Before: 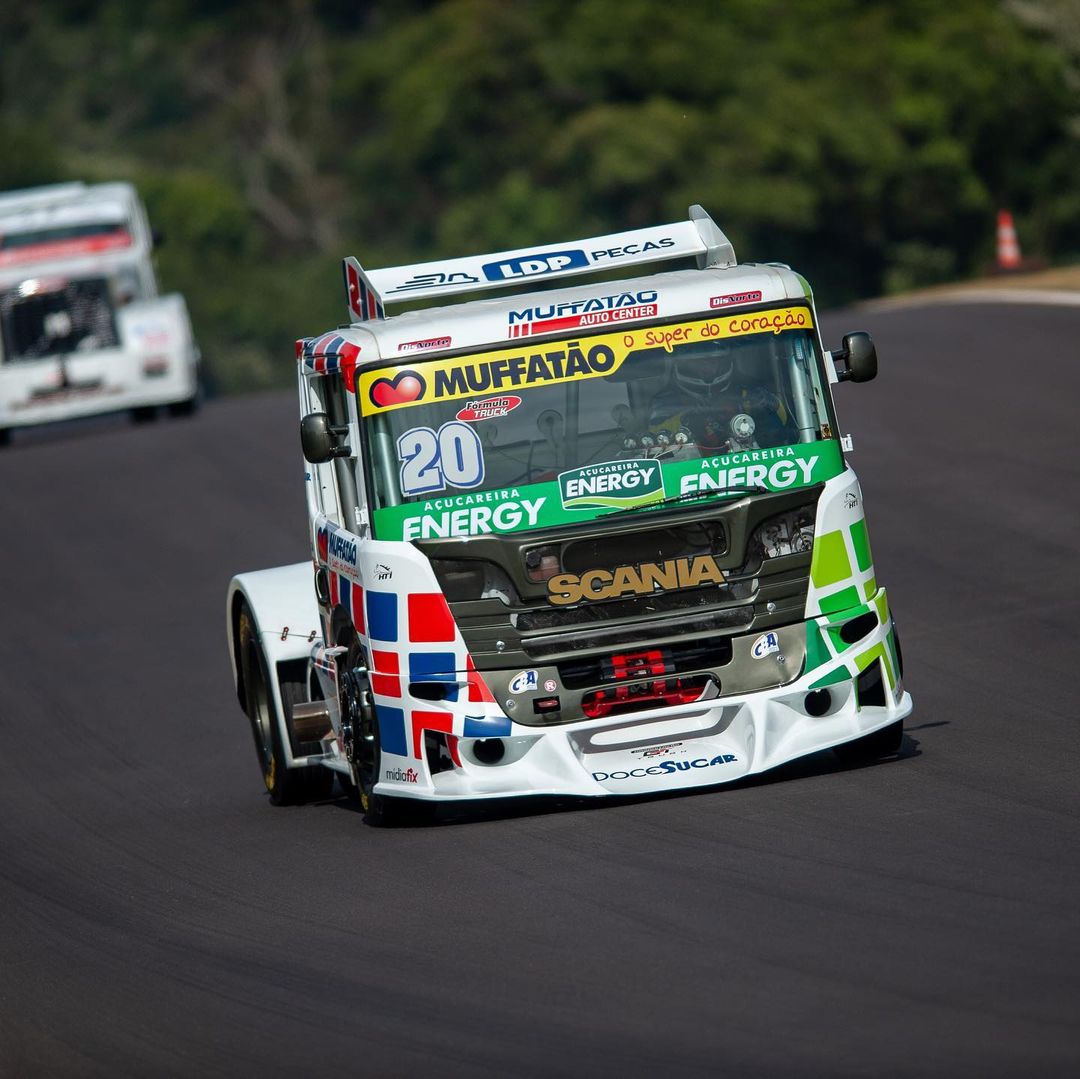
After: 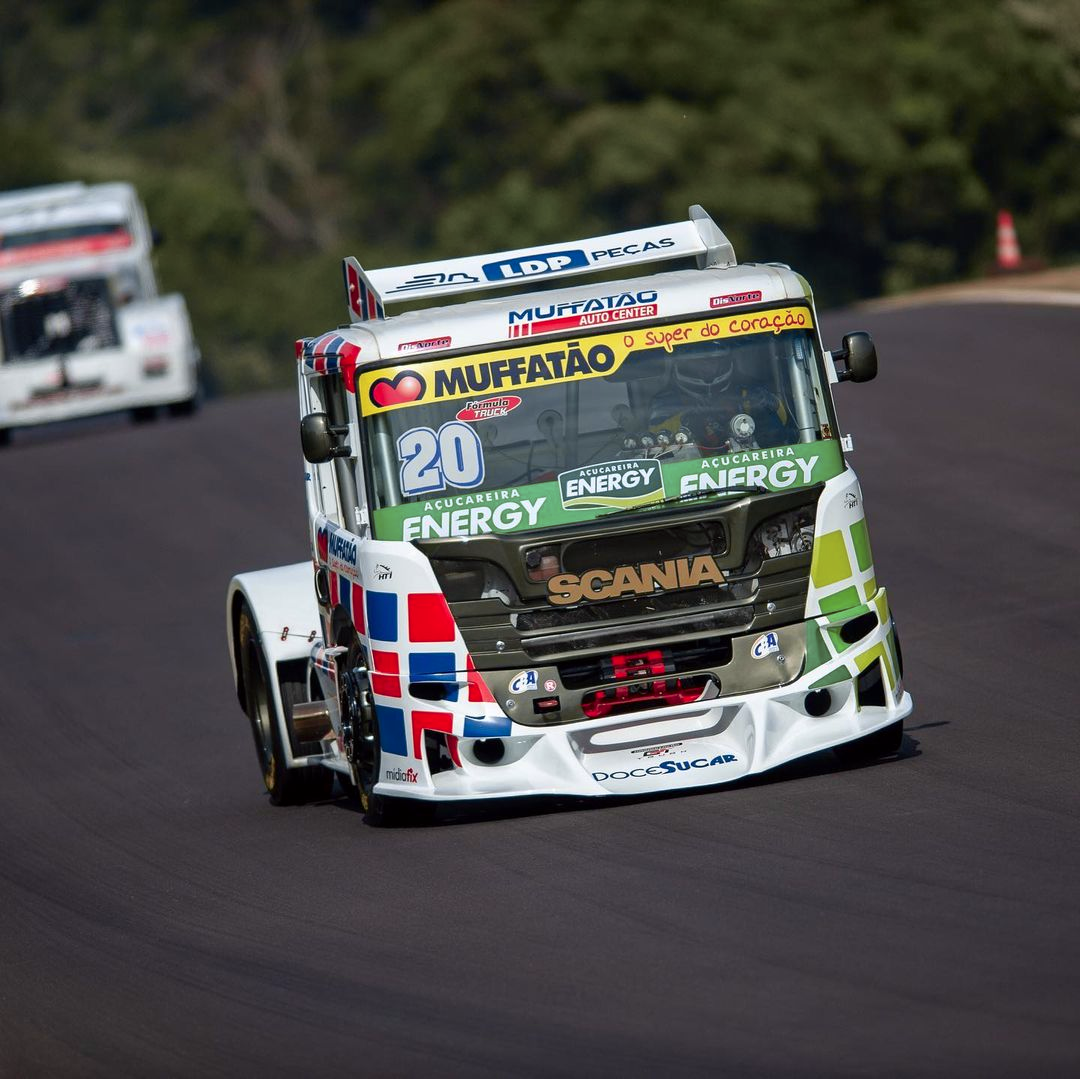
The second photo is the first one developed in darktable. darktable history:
tone curve: curves: ch1 [(0, 0) (0.214, 0.291) (0.372, 0.44) (0.463, 0.476) (0.498, 0.502) (0.521, 0.531) (1, 1)]; ch2 [(0, 0) (0.456, 0.447) (0.5, 0.5) (0.547, 0.557) (0.592, 0.57) (0.631, 0.602) (1, 1)], color space Lab, independent channels, preserve colors none
